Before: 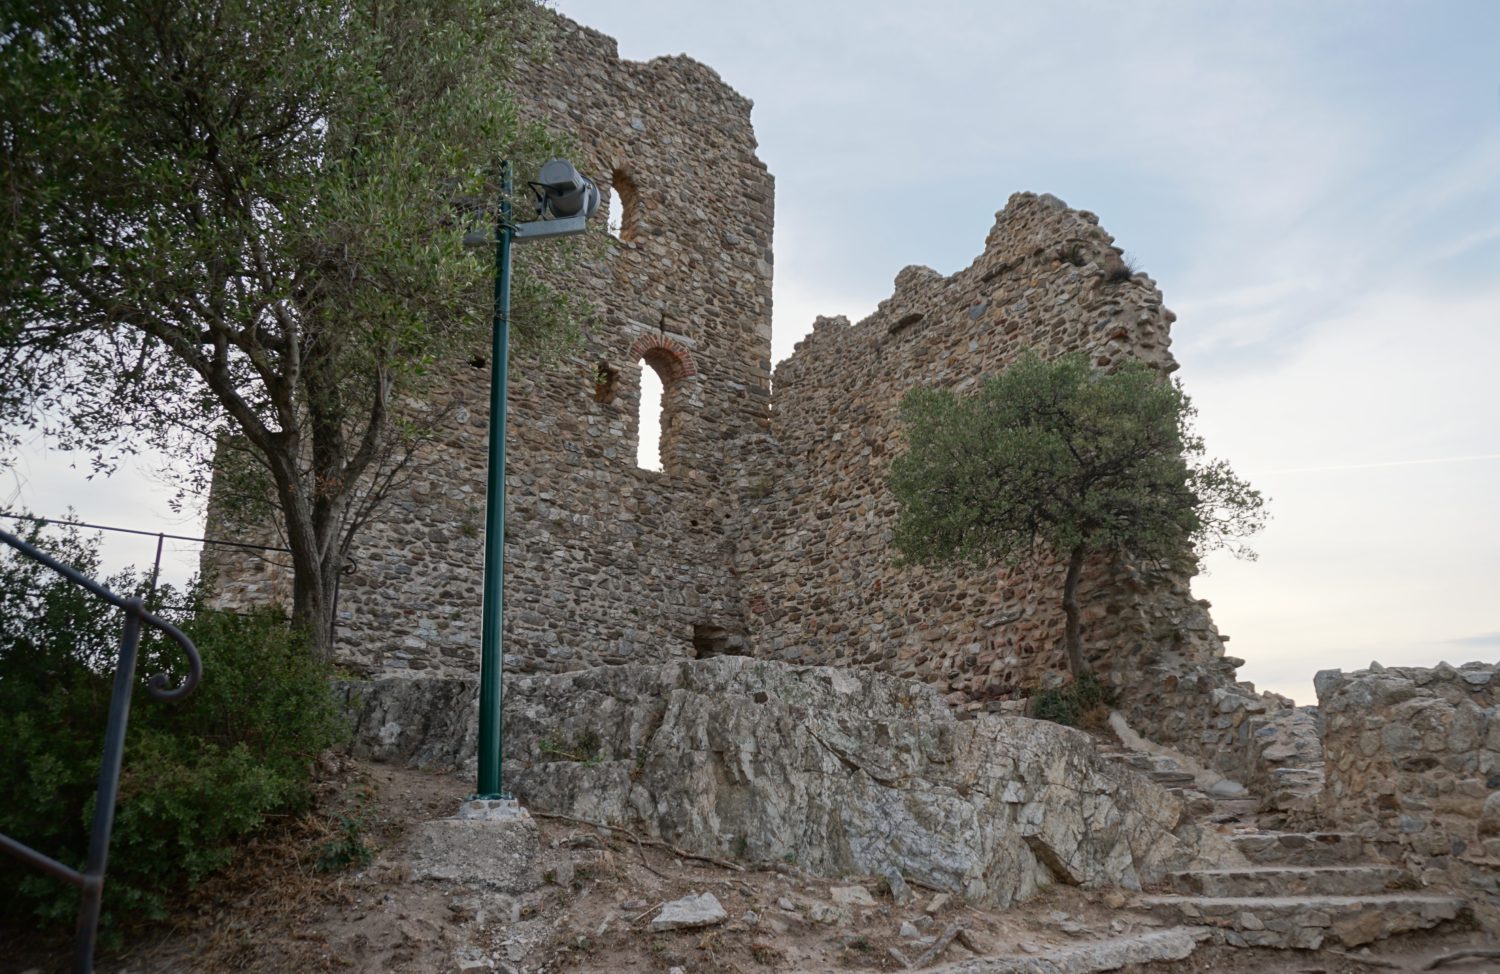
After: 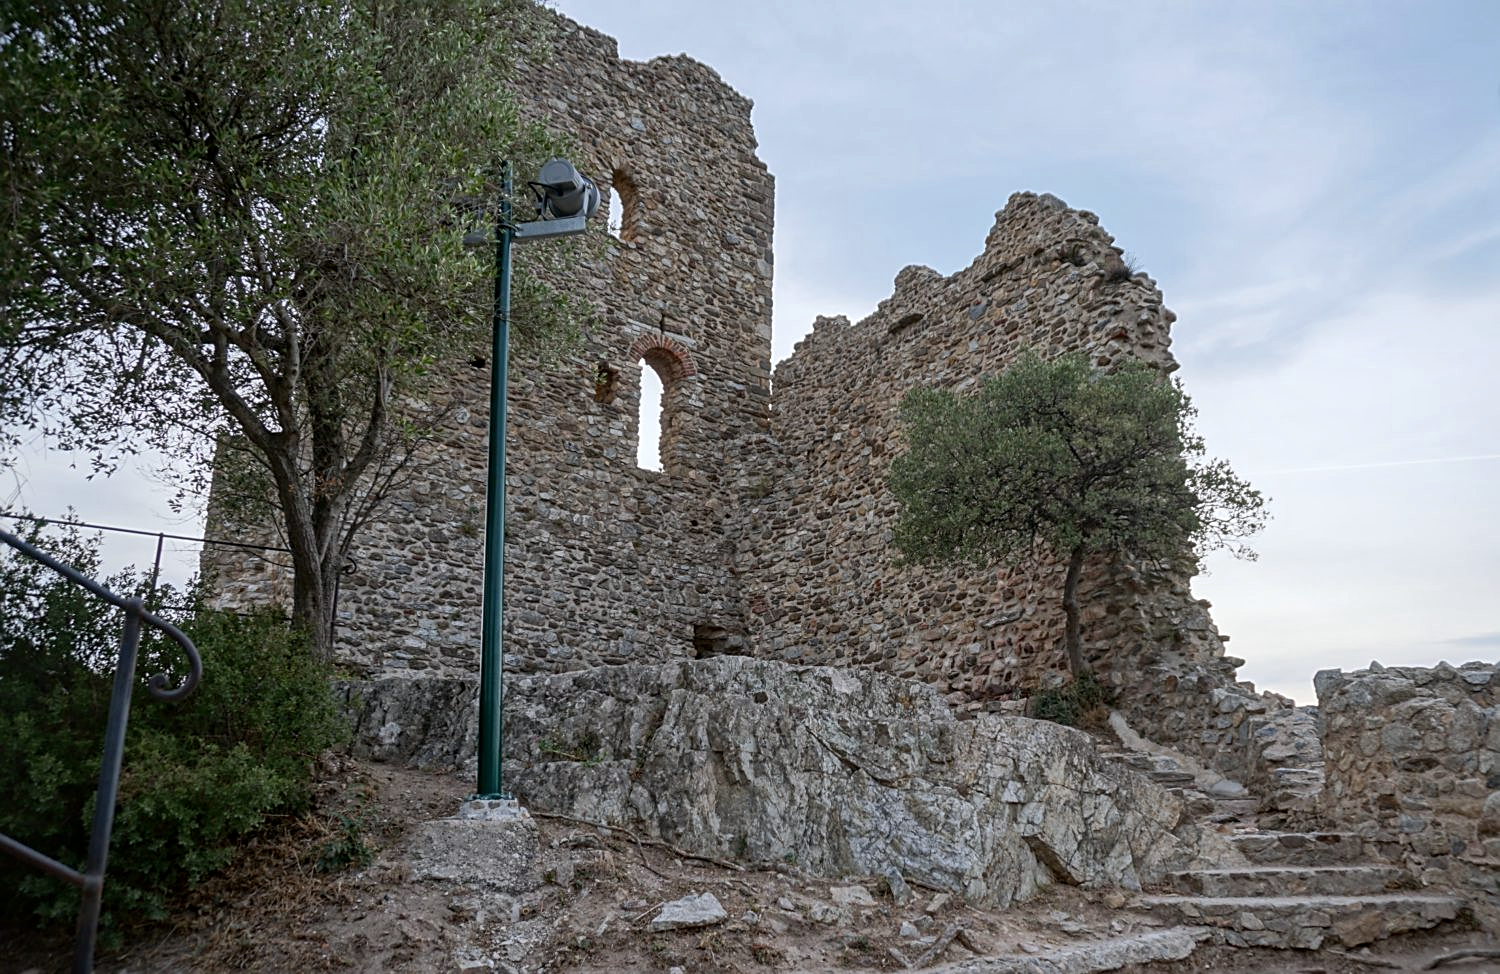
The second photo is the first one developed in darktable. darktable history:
white balance: red 0.974, blue 1.044
local contrast: on, module defaults
sharpen: on, module defaults
